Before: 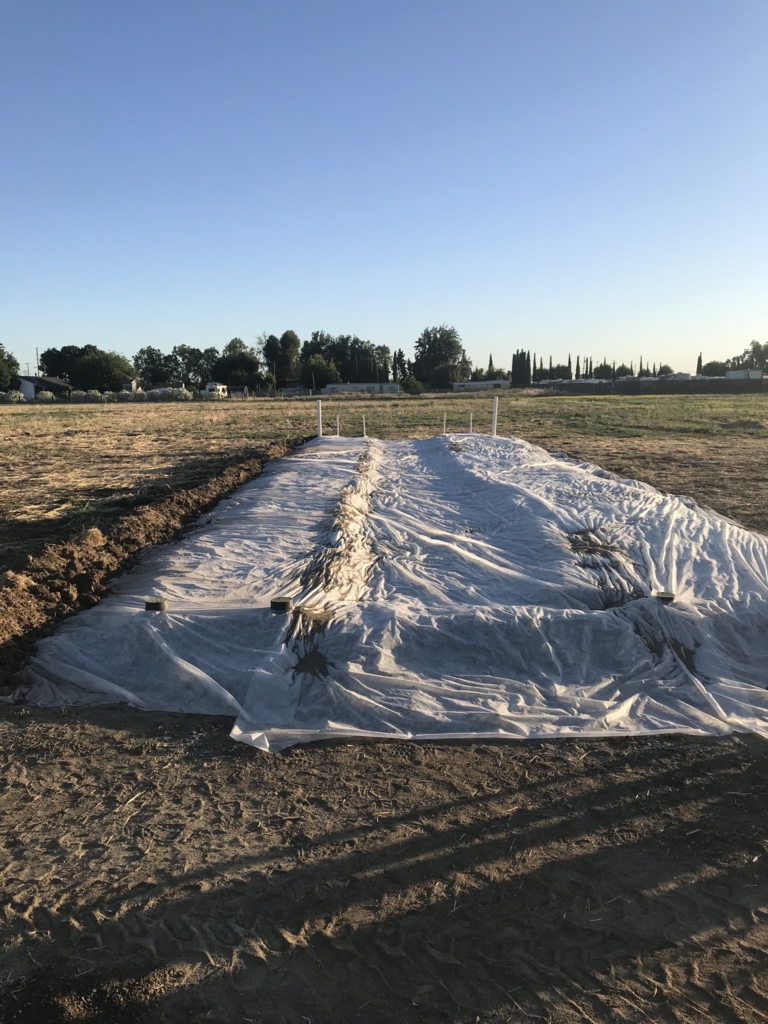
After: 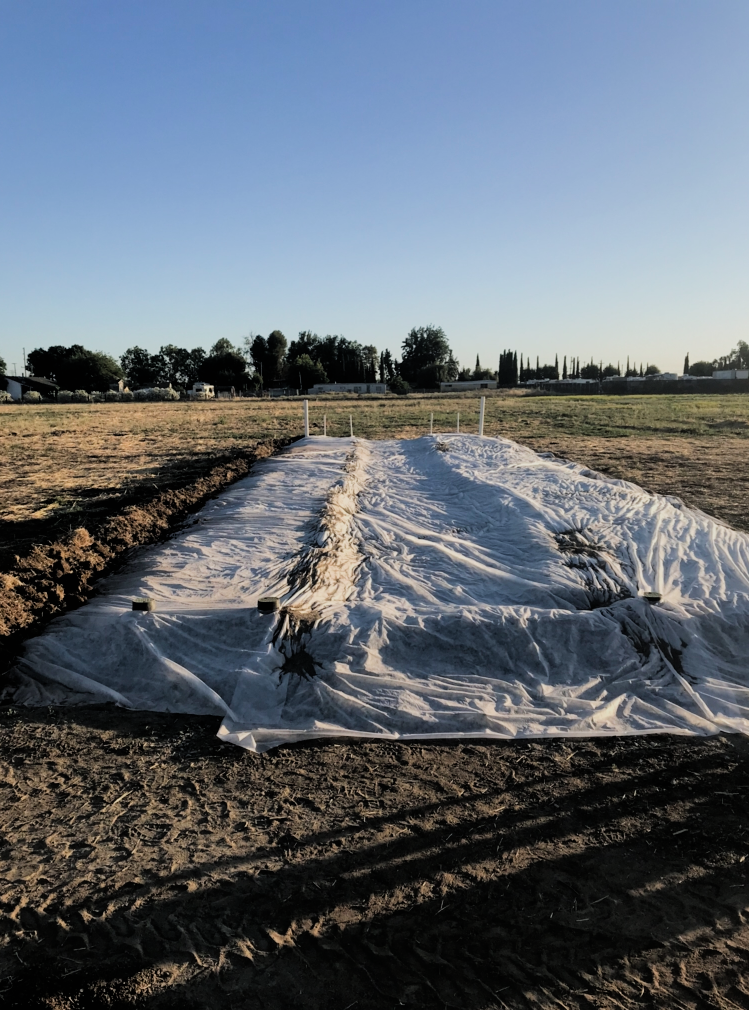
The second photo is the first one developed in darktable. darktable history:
filmic rgb: black relative exposure -5 EV, white relative exposure 3.5 EV, hardness 3.19, contrast 1.3, highlights saturation mix -50%
crop and rotate: left 1.774%, right 0.633%, bottom 1.28%
shadows and highlights: shadows 30
